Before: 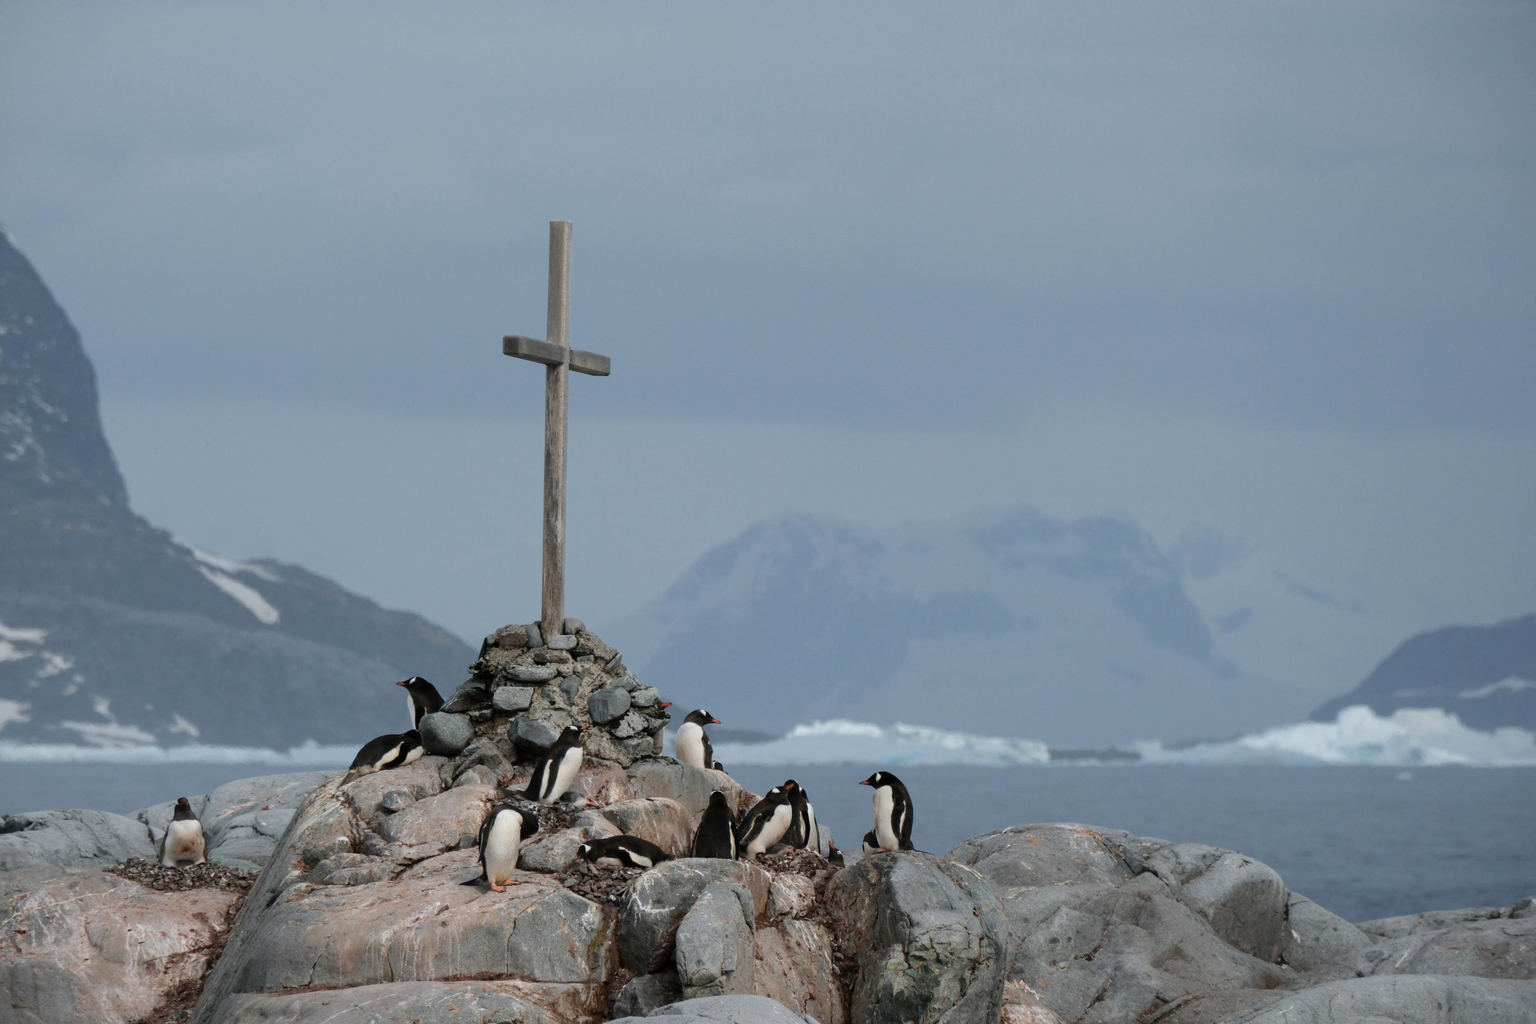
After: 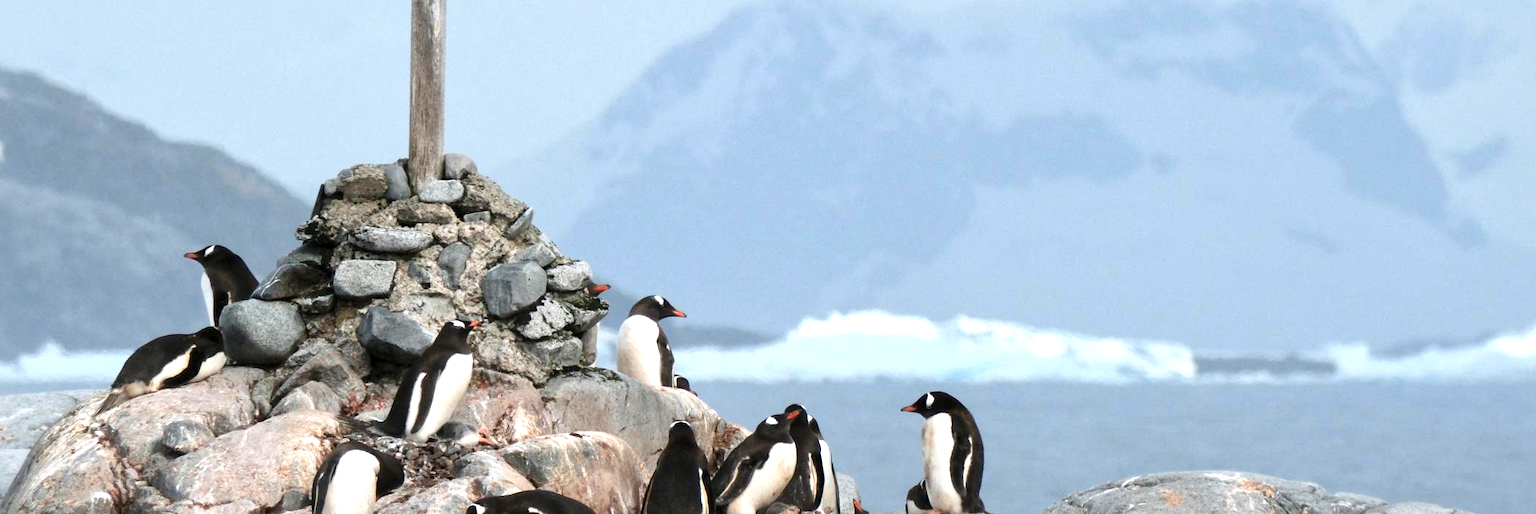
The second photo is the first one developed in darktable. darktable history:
local contrast: mode bilateral grid, contrast 20, coarseness 50, detail 120%, midtone range 0.2
exposure: black level correction 0, exposure 1.198 EV, compensate exposure bias true, compensate highlight preservation false
crop: left 18.075%, top 50.67%, right 17.294%, bottom 16.812%
